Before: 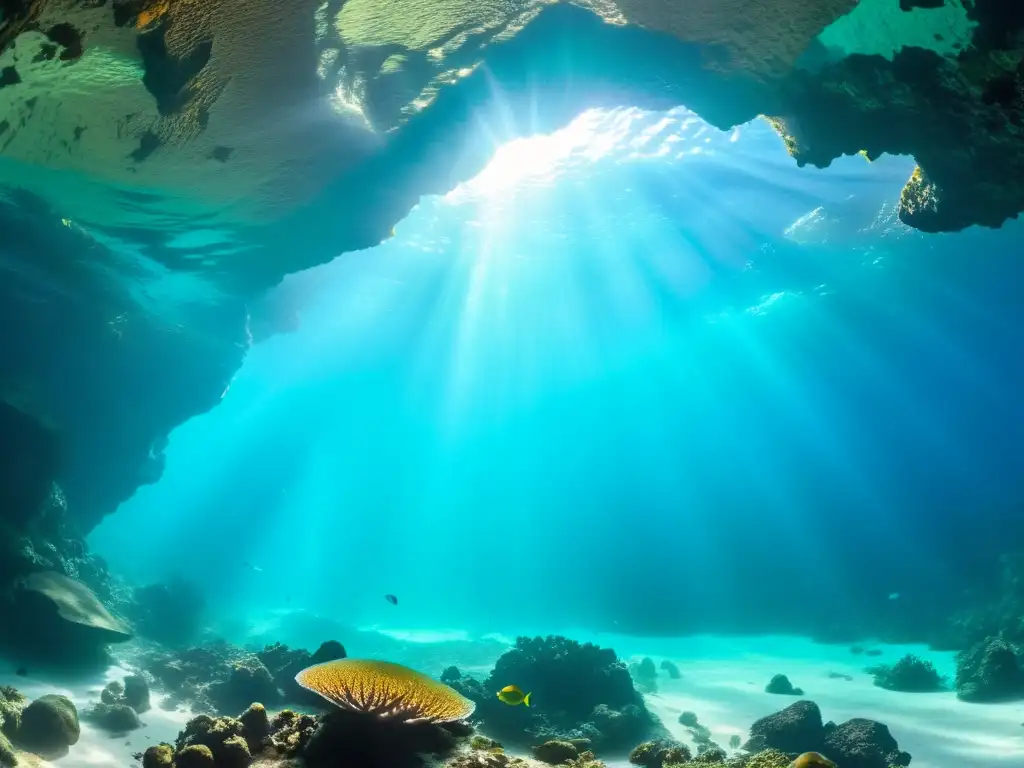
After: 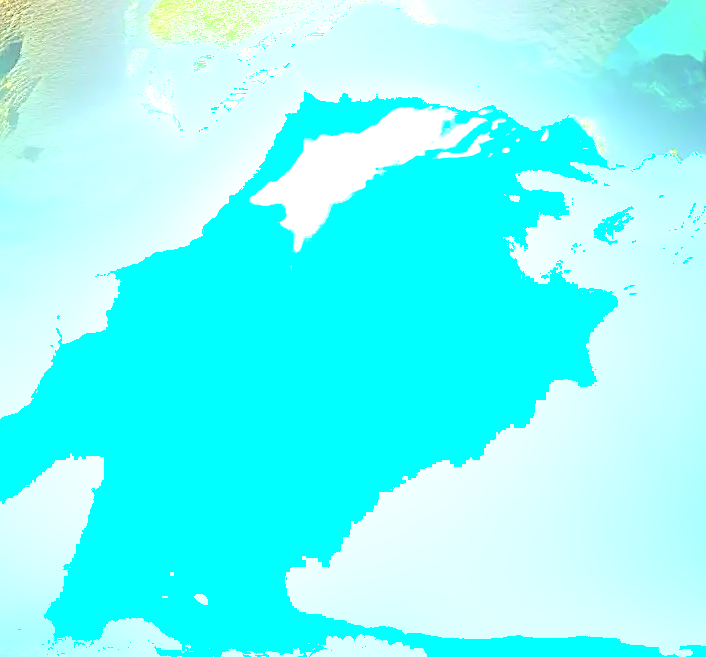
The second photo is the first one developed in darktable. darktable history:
sharpen: on, module defaults
crop: left 18.595%, right 12.393%, bottom 14.341%
local contrast: highlights 104%, shadows 100%, detail 200%, midtone range 0.2
tone equalizer: -7 EV 0.157 EV, -6 EV 0.586 EV, -5 EV 1.18 EV, -4 EV 1.34 EV, -3 EV 1.17 EV, -2 EV 0.6 EV, -1 EV 0.146 EV, mask exposure compensation -0.488 EV
exposure: exposure 1.091 EV, compensate exposure bias true, compensate highlight preservation false
shadows and highlights: shadows -52.93, highlights 86.91, soften with gaussian
contrast brightness saturation: contrast 0.203, brightness 0.163, saturation 0.217
